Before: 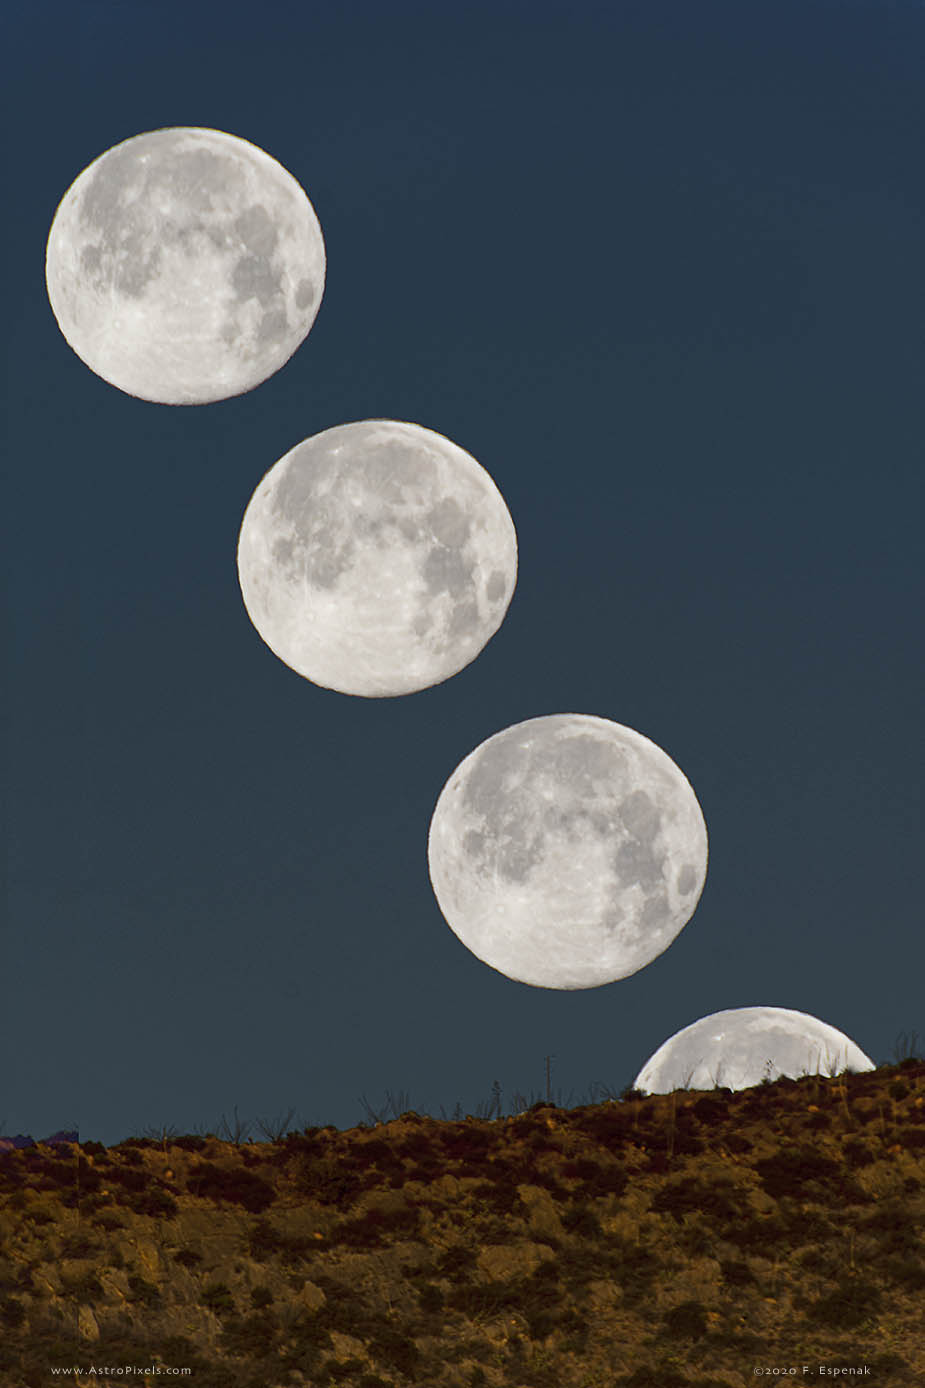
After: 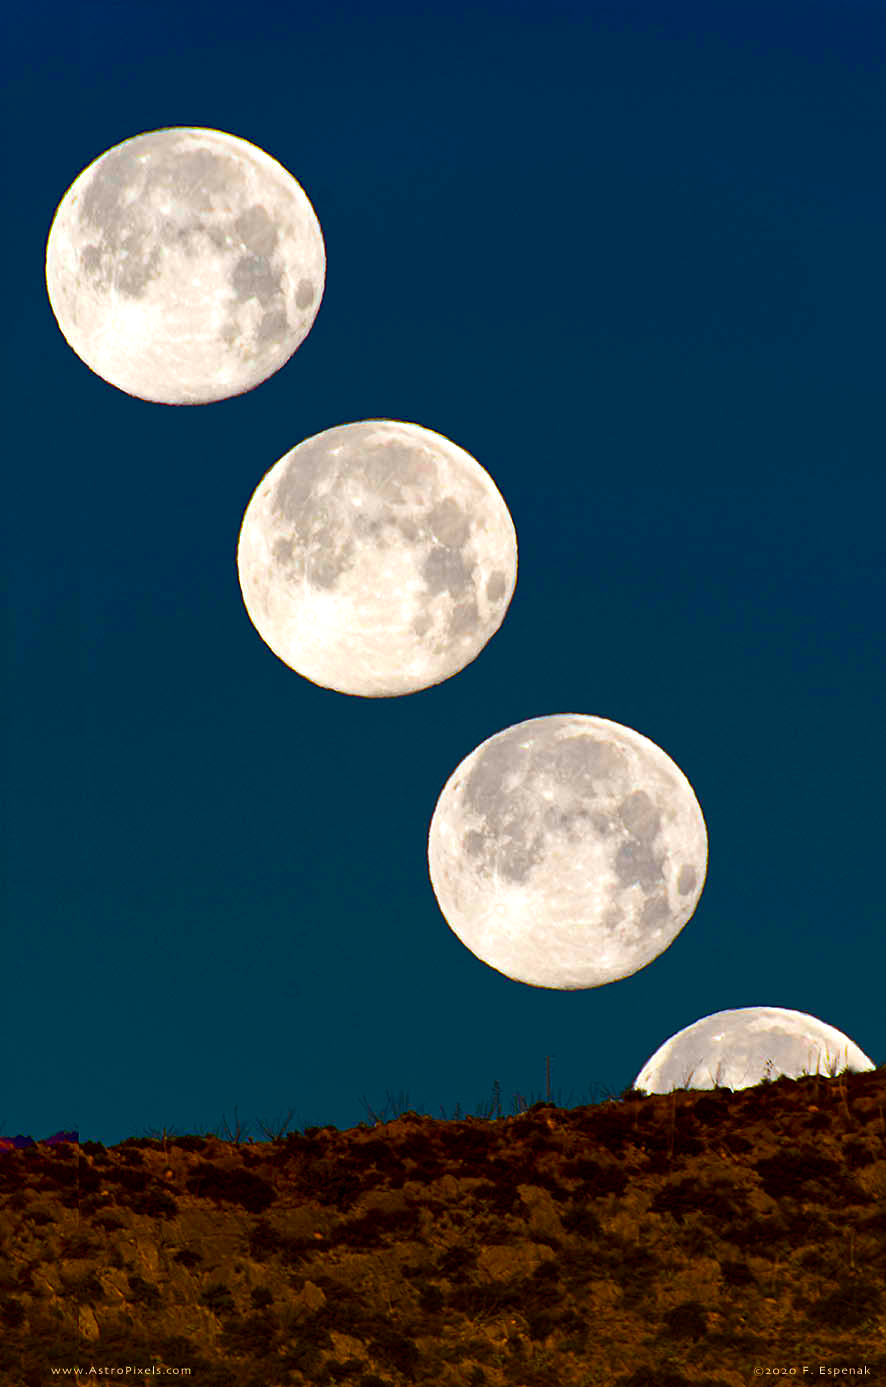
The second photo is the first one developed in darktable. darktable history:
color balance rgb: linear chroma grading › global chroma 9%, perceptual saturation grading › global saturation 36%, perceptual saturation grading › shadows 35%, perceptual brilliance grading › global brilliance 15%, perceptual brilliance grading › shadows -35%, global vibrance 15%
crop: right 4.126%, bottom 0.031%
velvia: strength 32%, mid-tones bias 0.2
